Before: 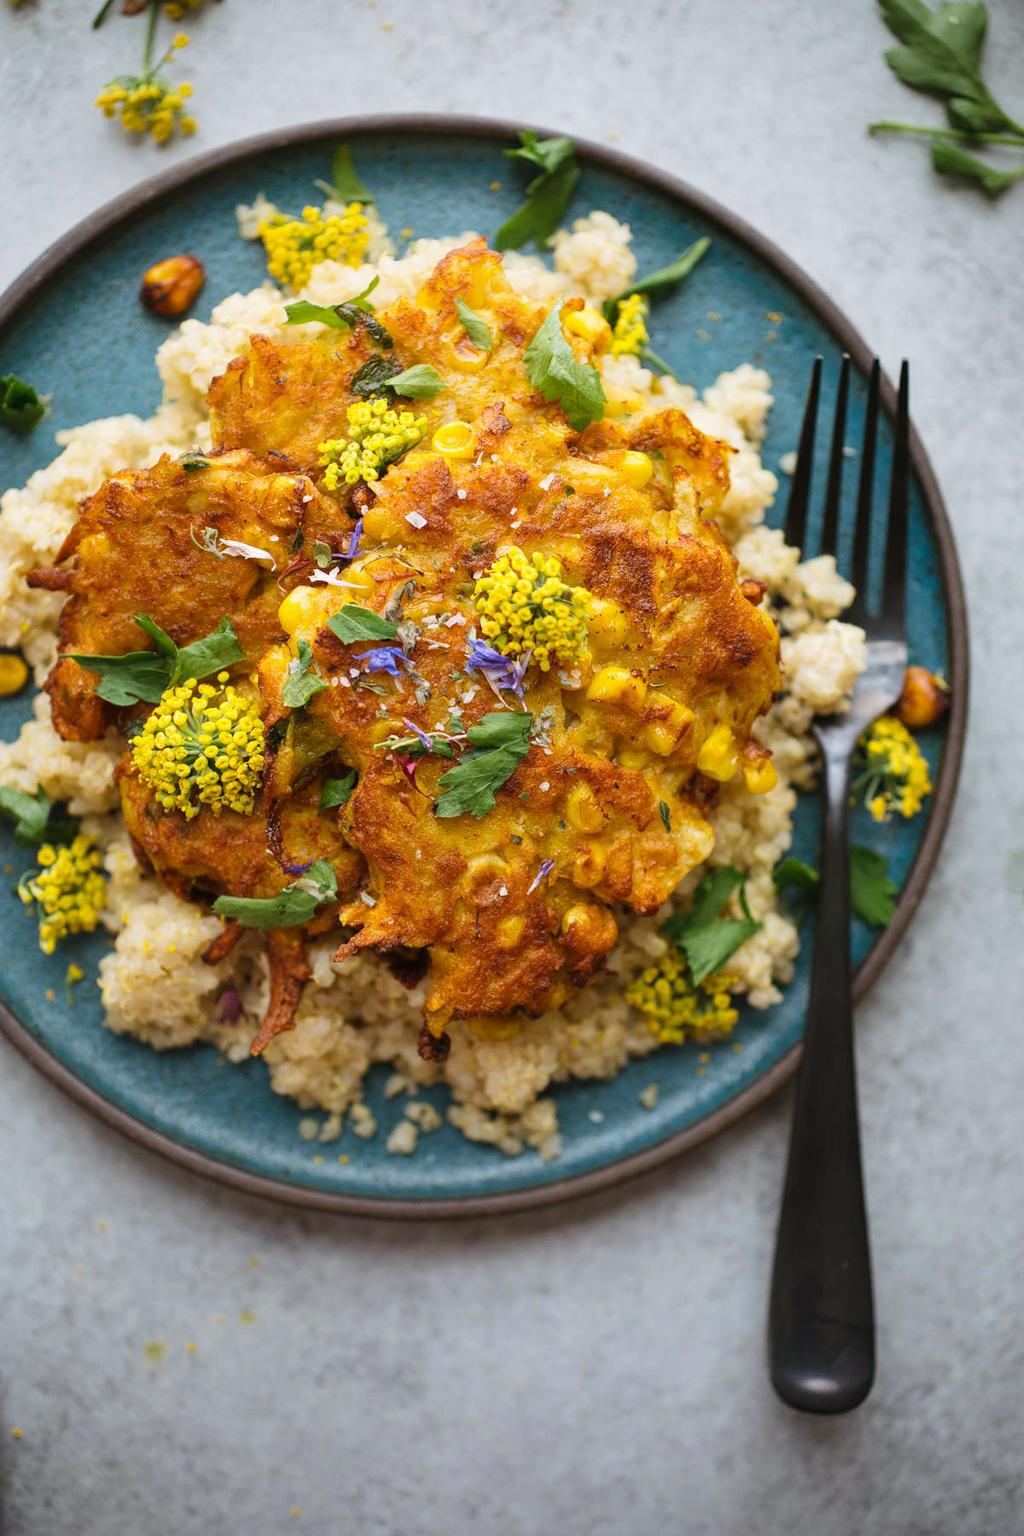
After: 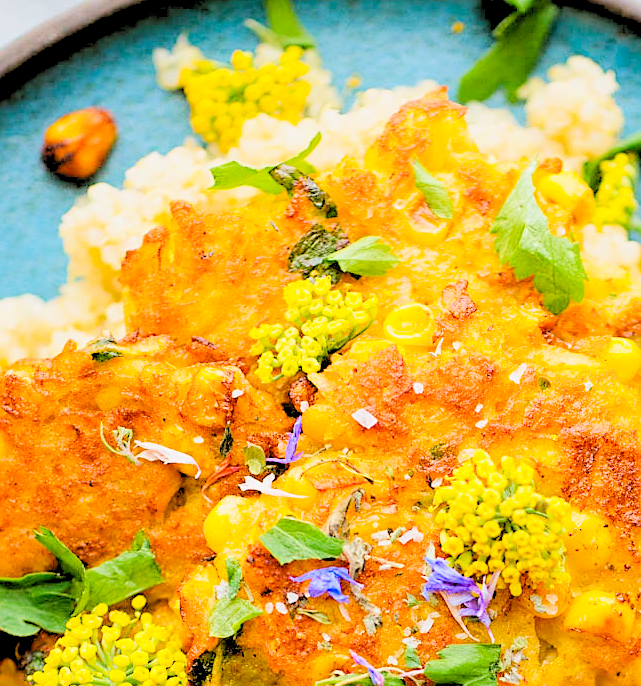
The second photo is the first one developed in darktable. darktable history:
tone equalizer: -8 EV -0.391 EV, -7 EV -0.363 EV, -6 EV -0.337 EV, -5 EV -0.228 EV, -3 EV 0.234 EV, -2 EV 0.321 EV, -1 EV 0.393 EV, +0 EV 0.419 EV
crop: left 10.286%, top 10.634%, right 36.249%, bottom 51.255%
sharpen: on, module defaults
color balance rgb: shadows lift › chroma 2.037%, shadows lift › hue 220.12°, linear chroma grading › global chroma 14.583%, perceptual saturation grading › global saturation -0.142%, perceptual saturation grading › mid-tones 11.269%, perceptual brilliance grading › mid-tones 9.746%, perceptual brilliance grading › shadows 14.817%
filmic rgb: black relative exposure -7.88 EV, white relative exposure 4.19 EV, threshold 3.06 EV, hardness 4.04, latitude 52.19%, contrast 1.008, shadows ↔ highlights balance 5.19%, enable highlight reconstruction true
levels: white 99.98%, levels [0.072, 0.414, 0.976]
